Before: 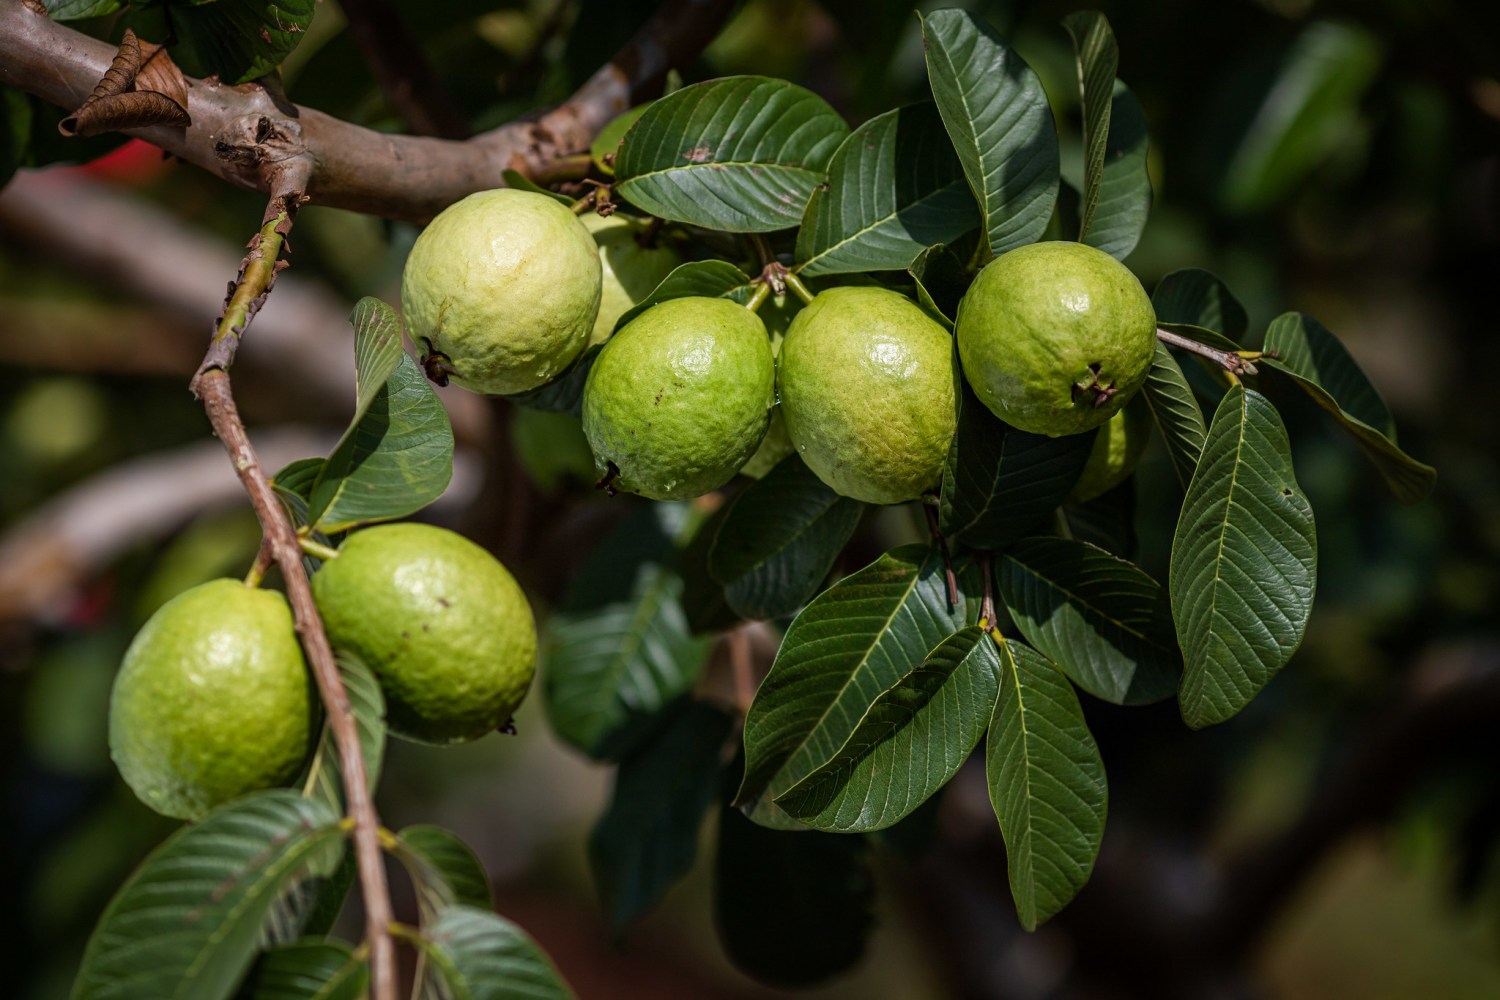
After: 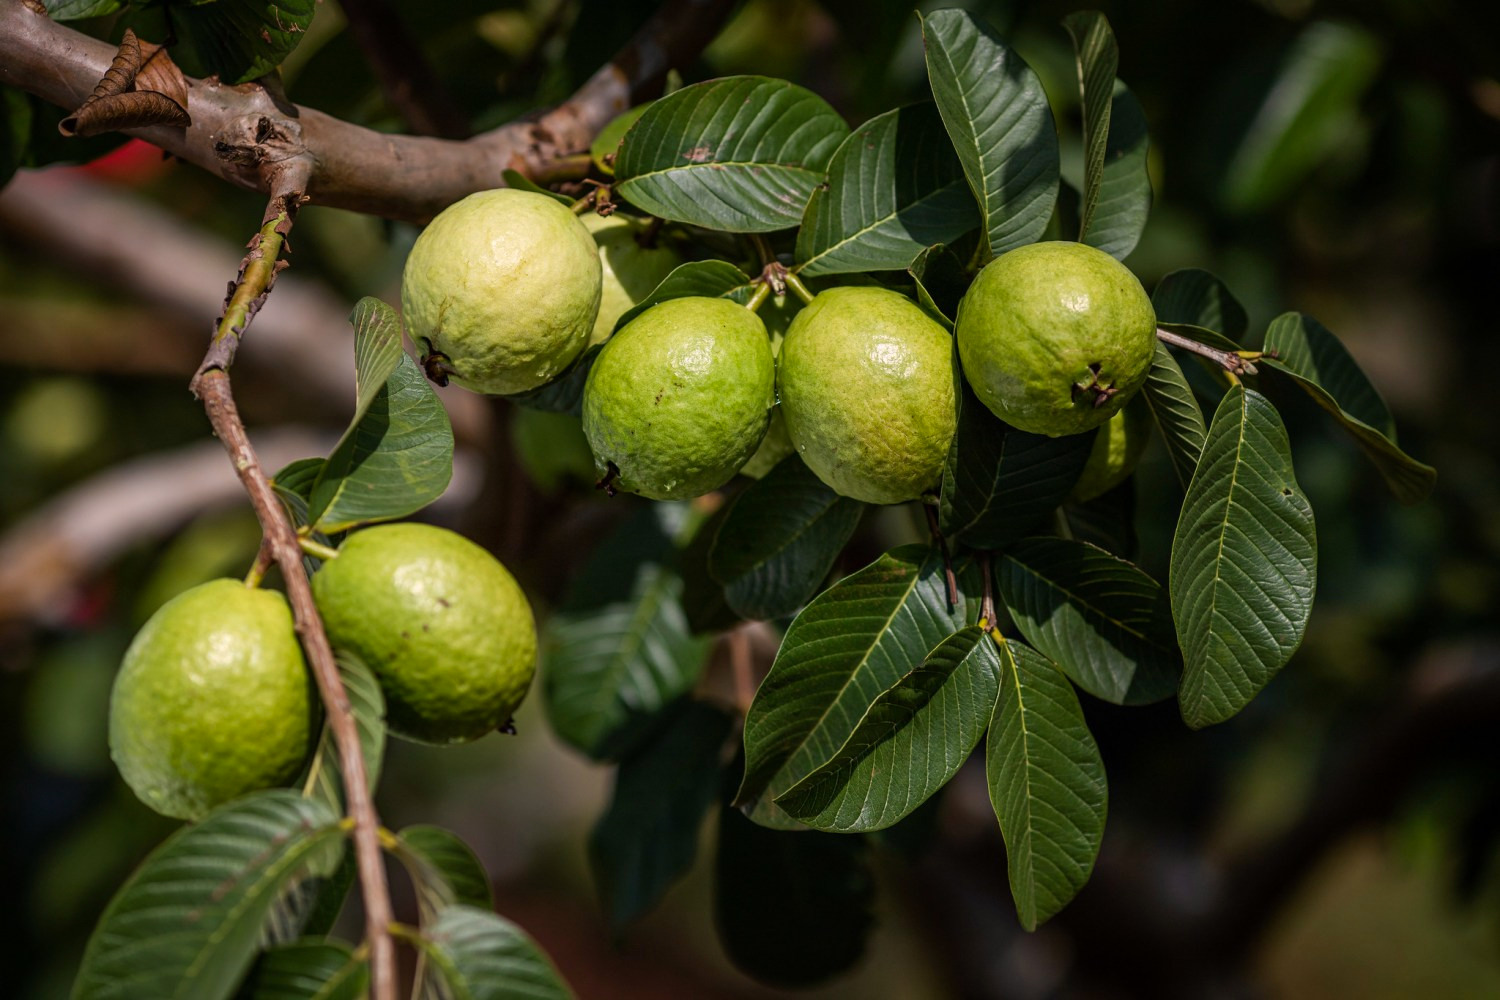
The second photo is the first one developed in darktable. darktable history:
color correction: highlights a* 3.75, highlights b* 5.09
